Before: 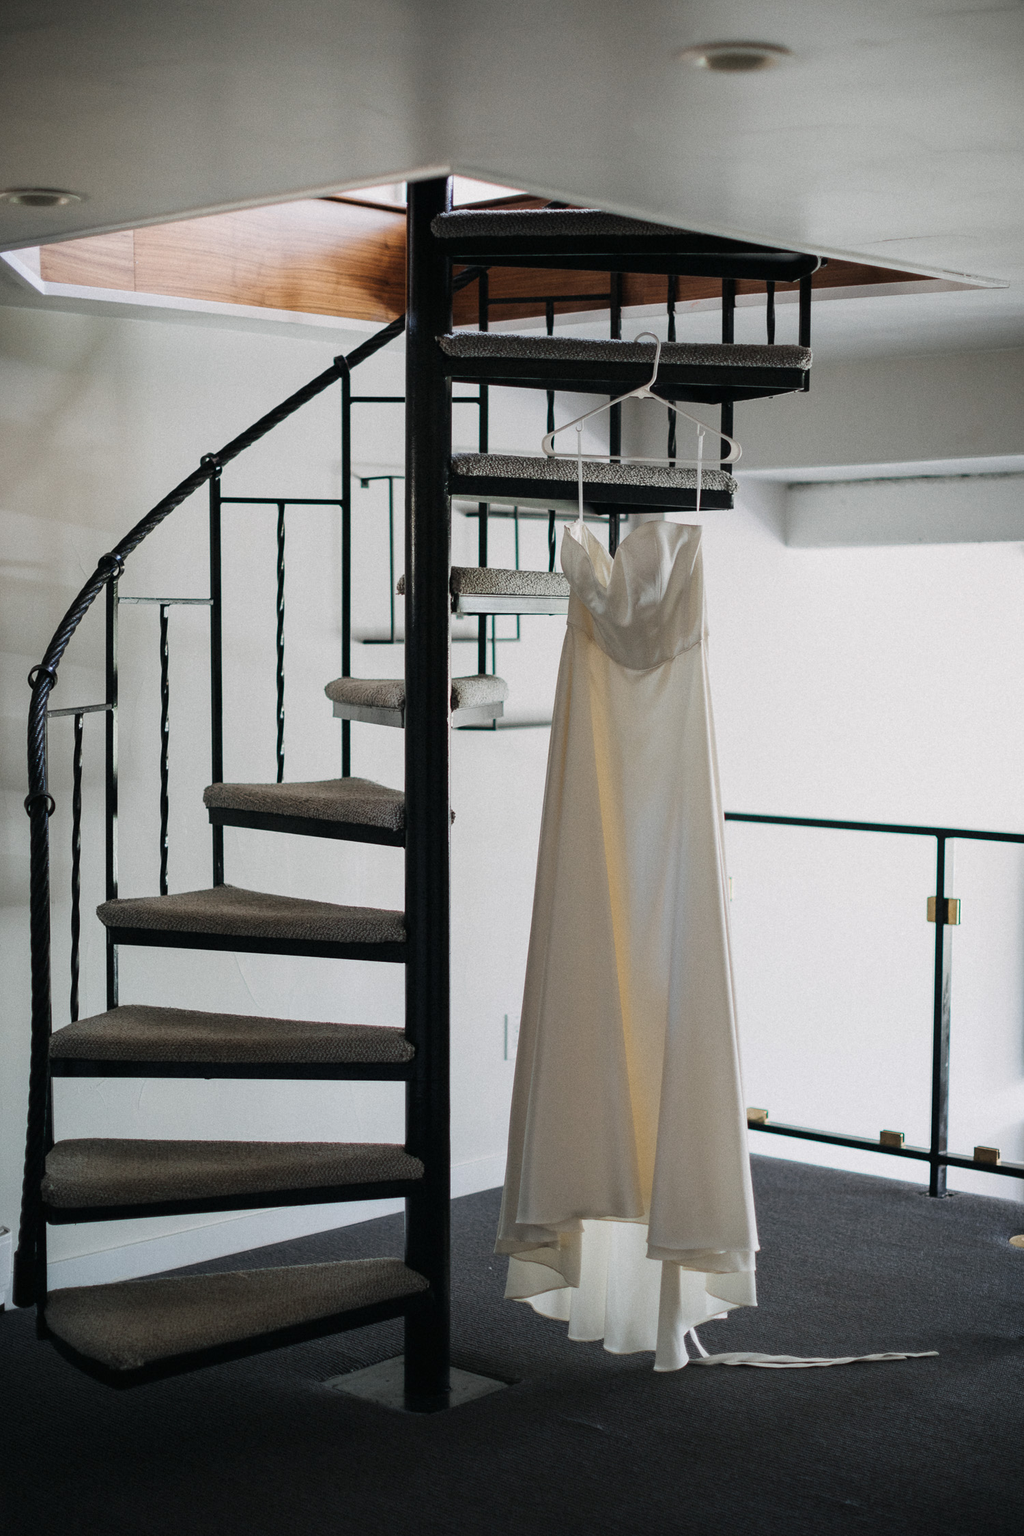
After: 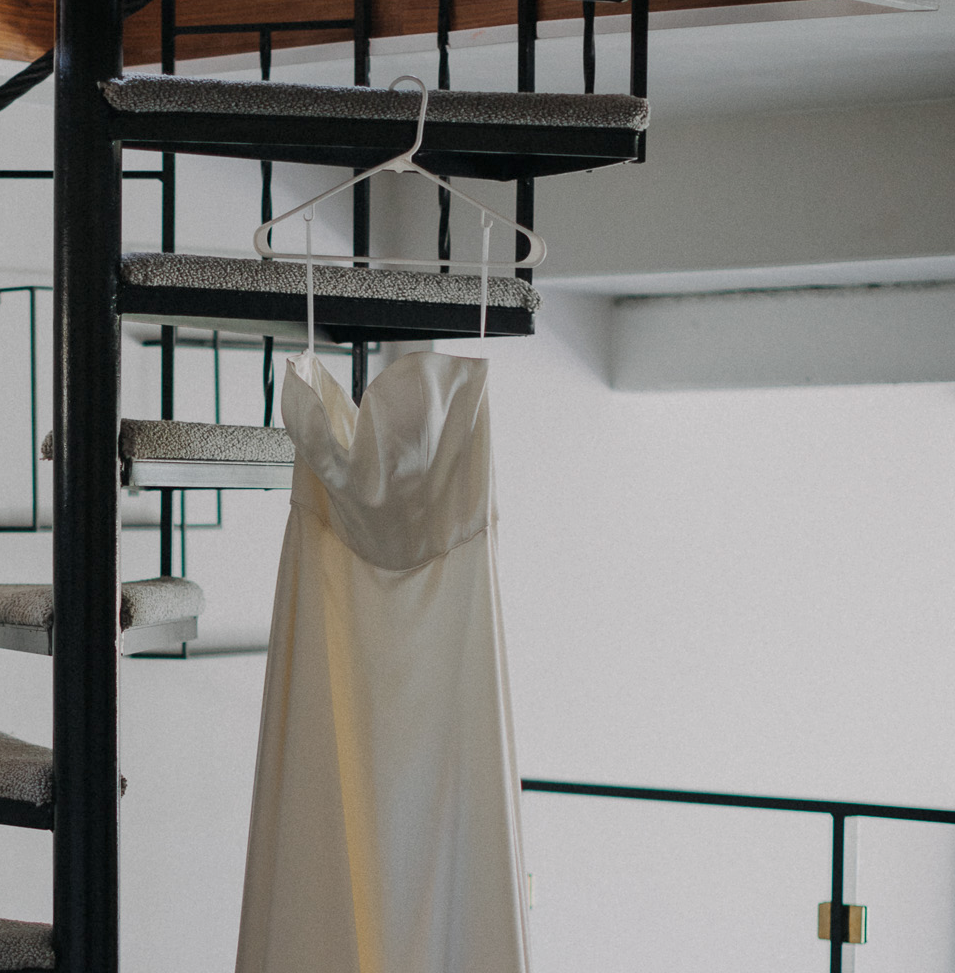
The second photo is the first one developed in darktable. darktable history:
tone equalizer: -8 EV 0.25 EV, -7 EV 0.417 EV, -6 EV 0.417 EV, -5 EV 0.25 EV, -3 EV -0.25 EV, -2 EV -0.417 EV, -1 EV -0.417 EV, +0 EV -0.25 EV, edges refinement/feathering 500, mask exposure compensation -1.57 EV, preserve details guided filter
crop: left 36.005%, top 18.293%, right 0.31%, bottom 38.444%
